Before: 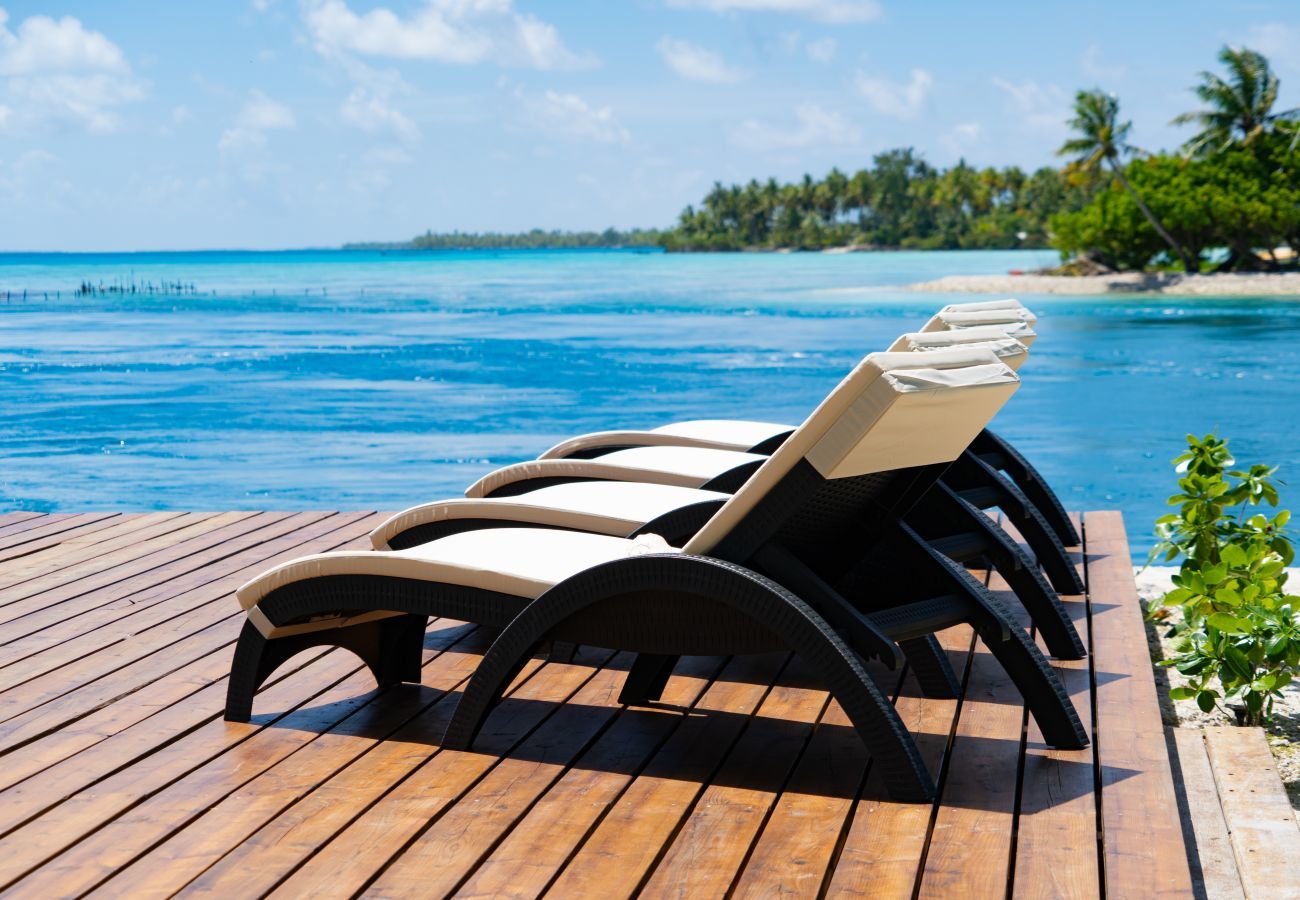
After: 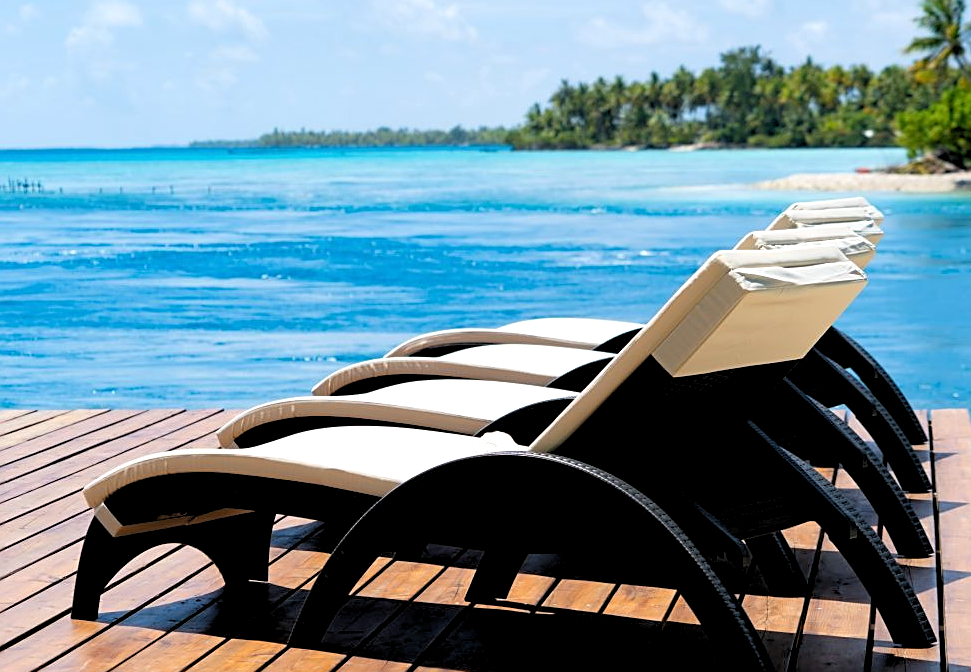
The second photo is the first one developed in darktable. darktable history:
crop and rotate: left 11.831%, top 11.346%, right 13.429%, bottom 13.899%
sharpen: on, module defaults
rgb levels: levels [[0.01, 0.419, 0.839], [0, 0.5, 1], [0, 0.5, 1]]
